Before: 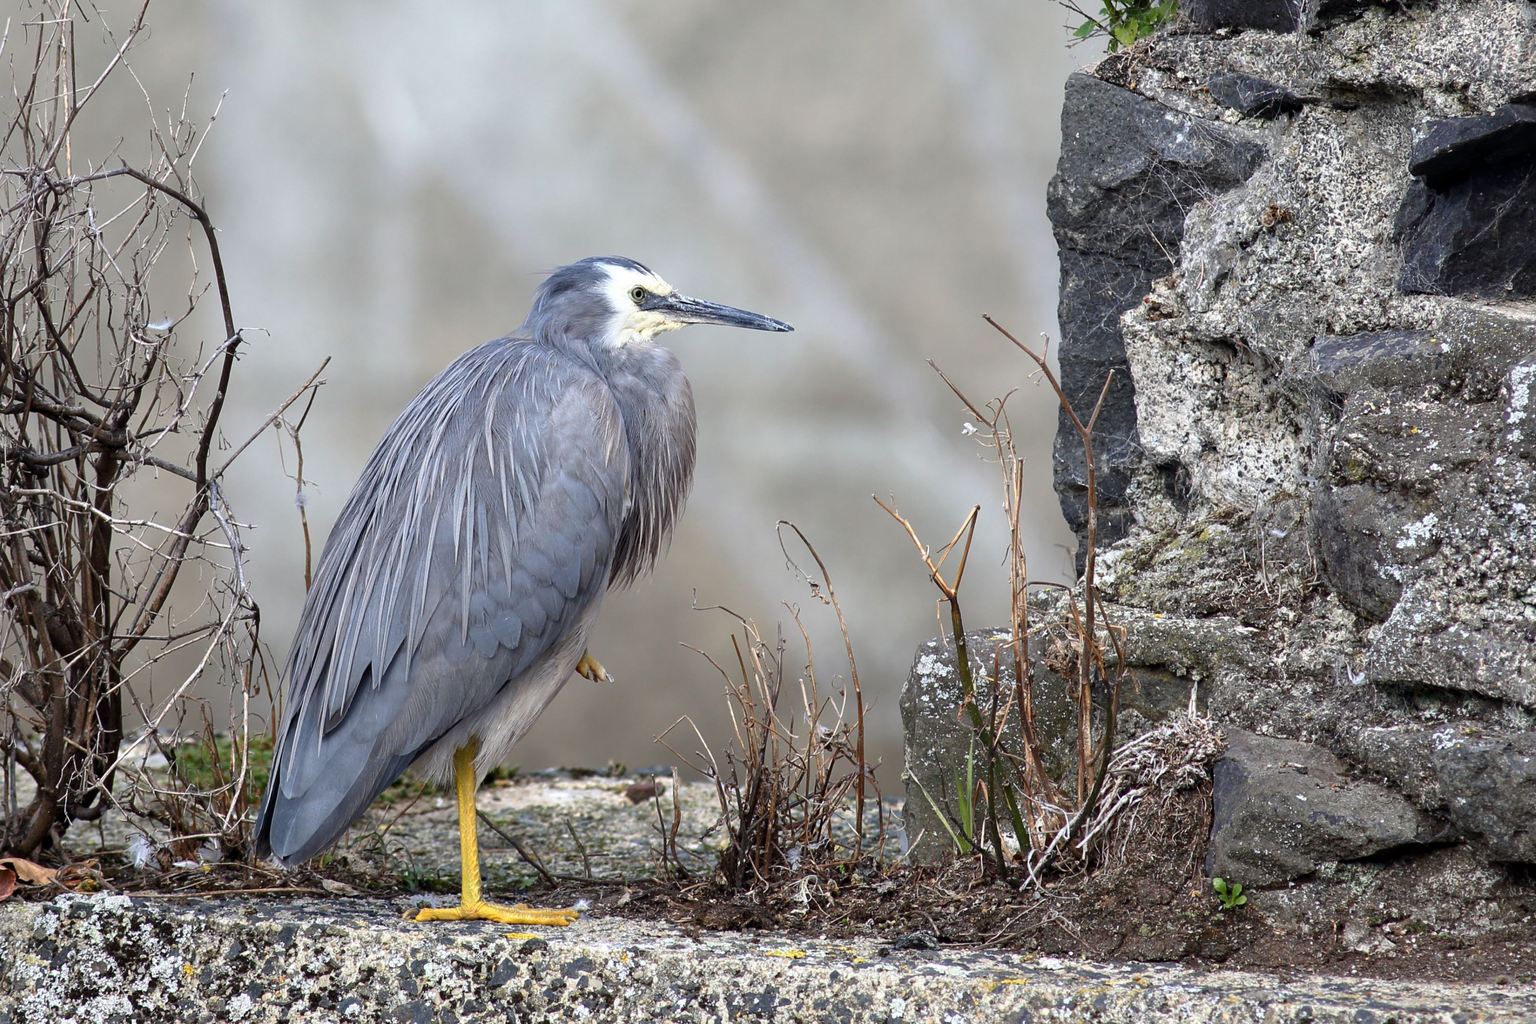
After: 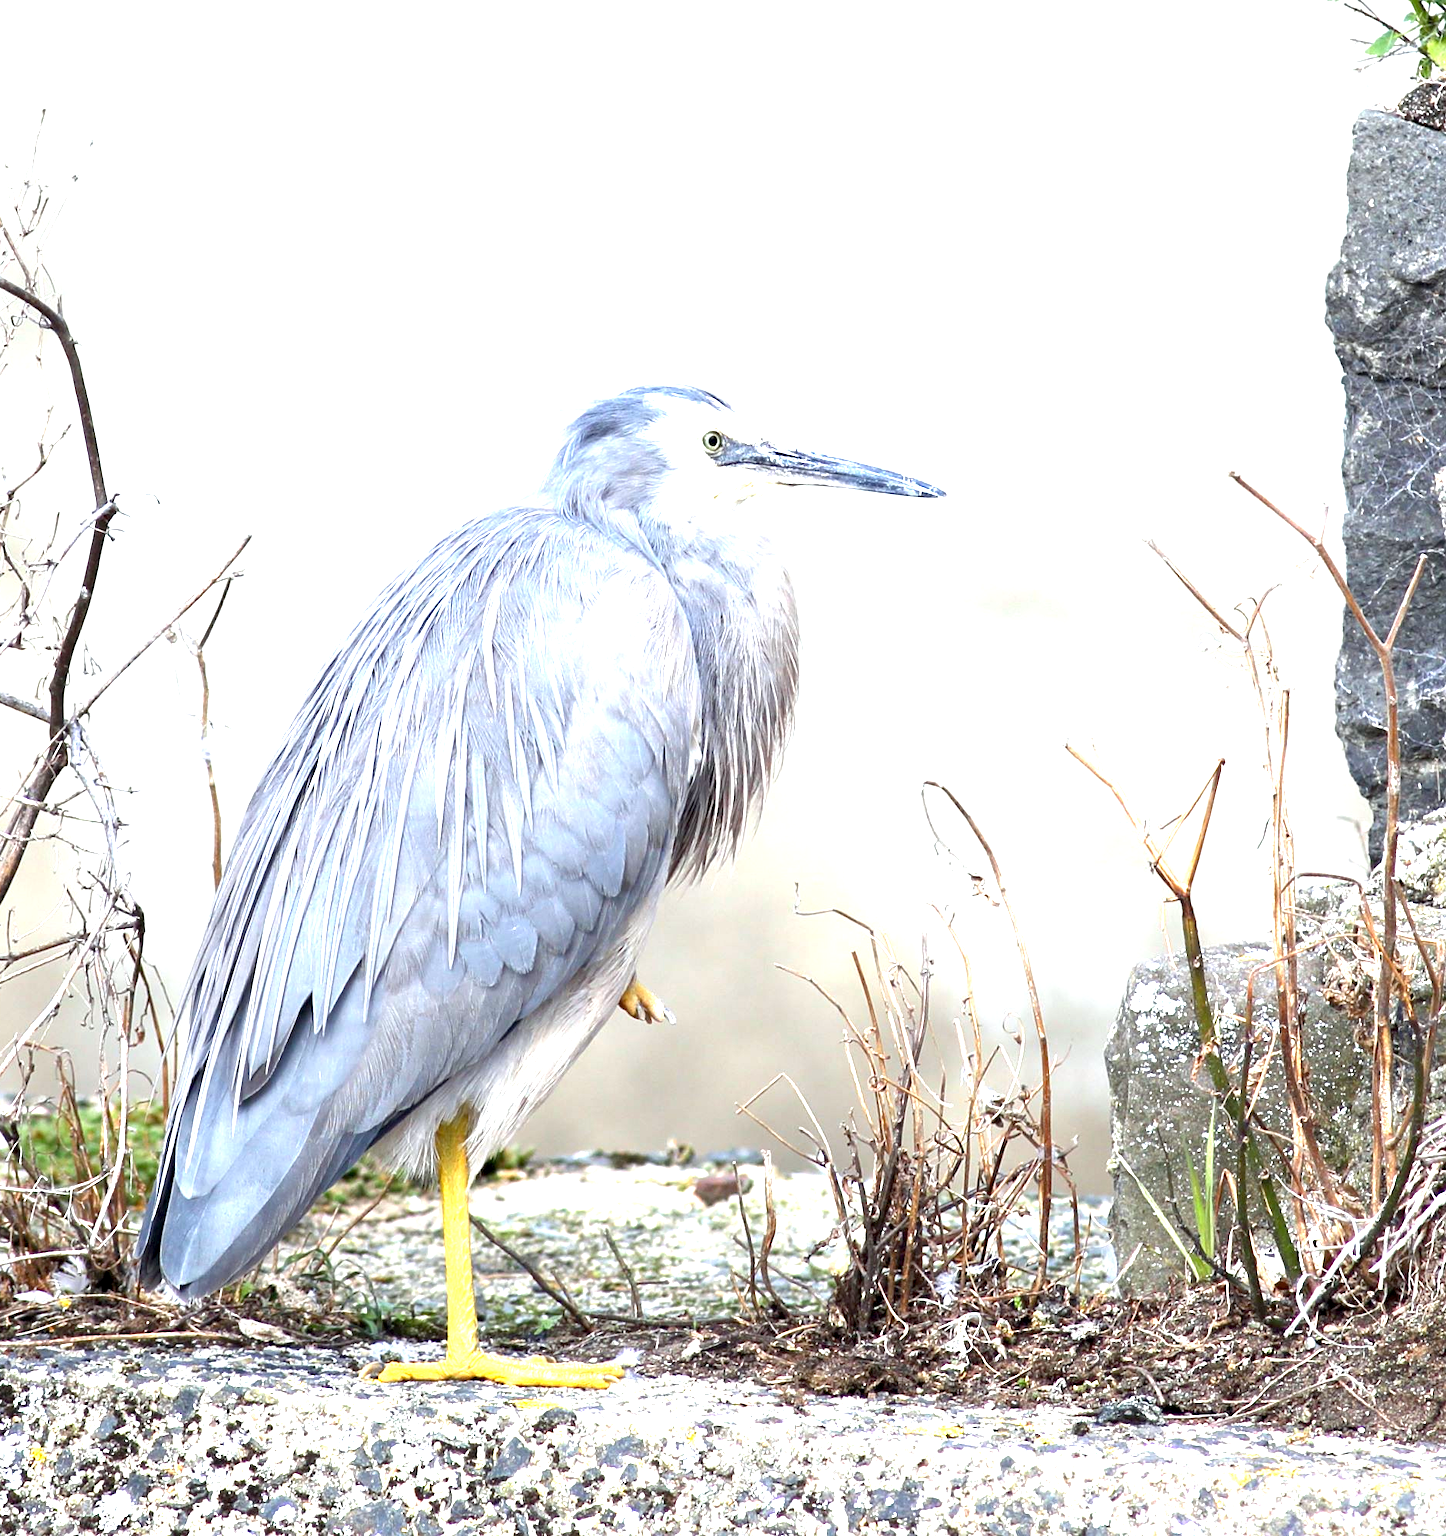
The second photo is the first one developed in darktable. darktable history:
white balance: red 0.978, blue 0.999
crop: left 10.644%, right 26.528%
exposure: black level correction 0.001, exposure 1.84 EV, compensate highlight preservation false
